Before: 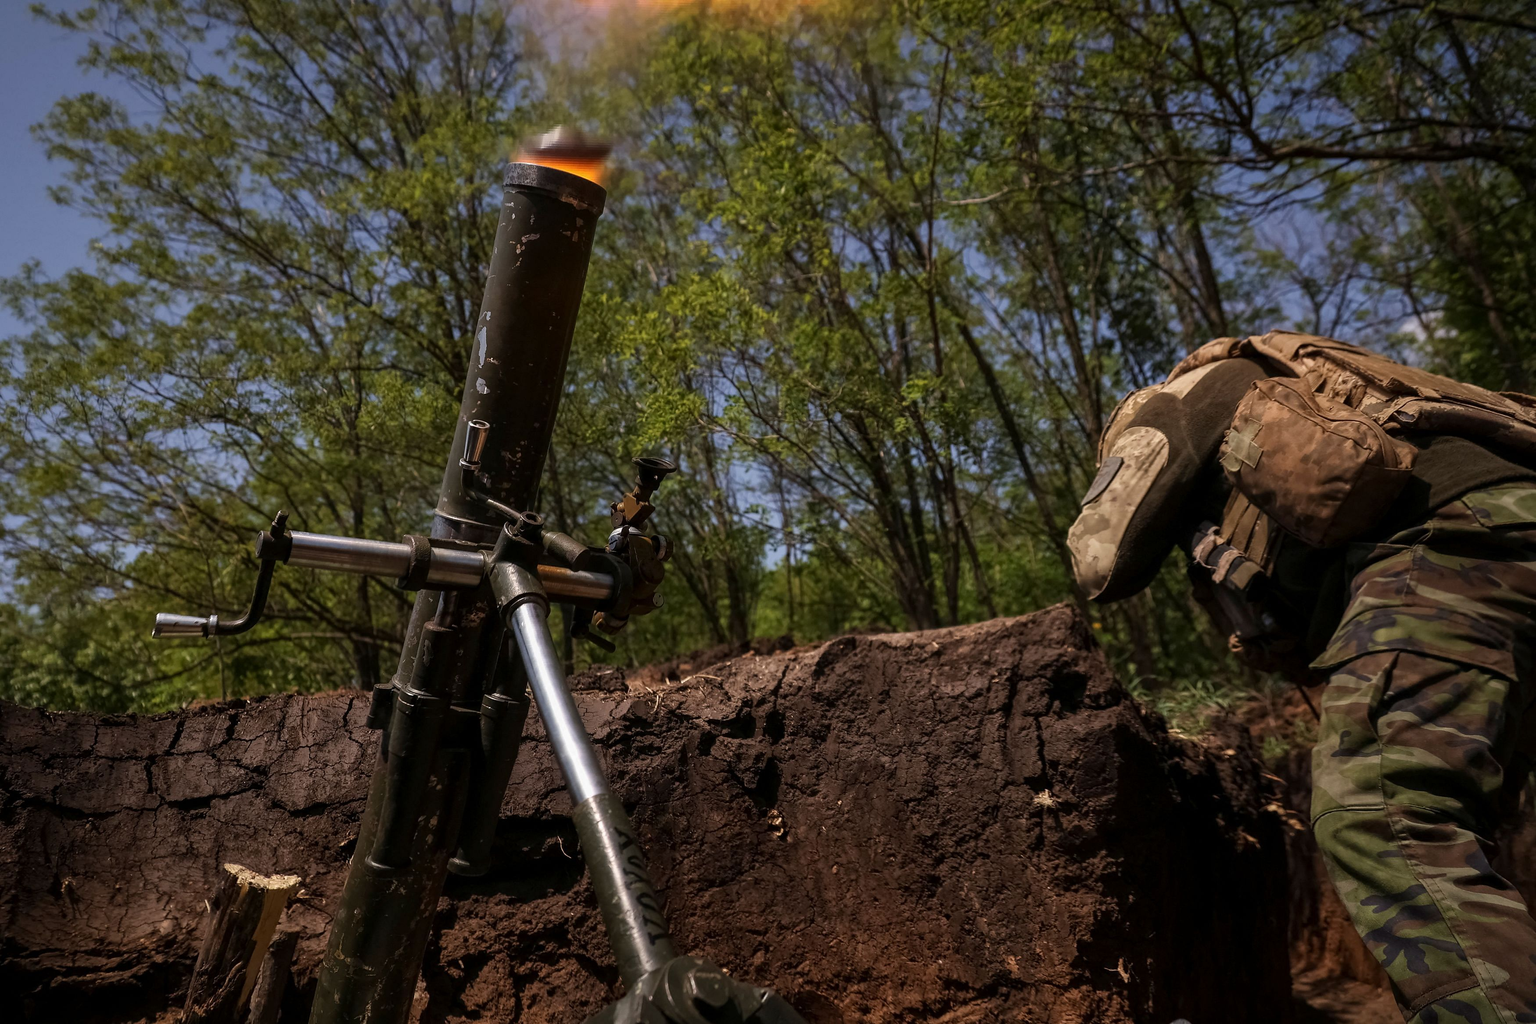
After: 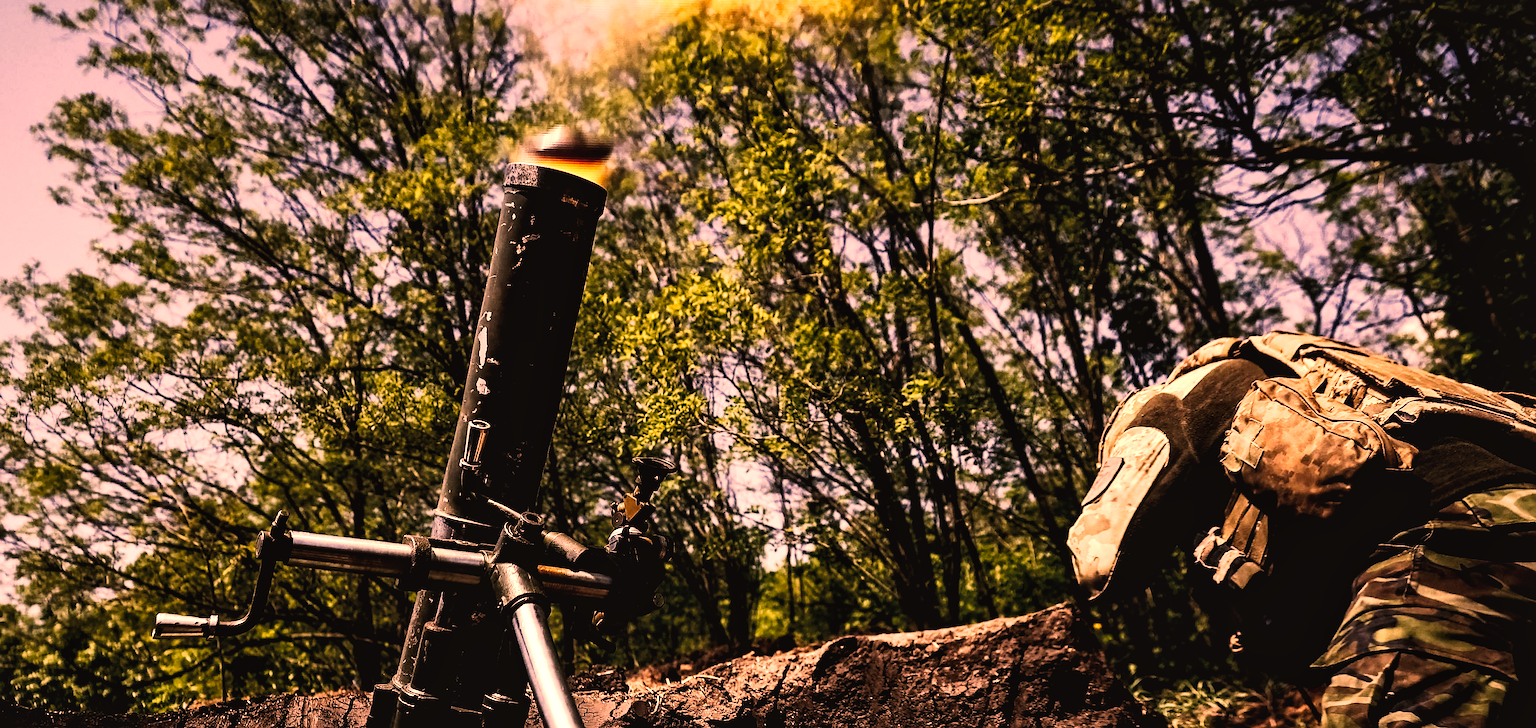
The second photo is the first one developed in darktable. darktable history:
sharpen: on, module defaults
crop: right 0%, bottom 28.83%
color correction: highlights a* 39.37, highlights b* 39.81, saturation 0.692
local contrast: mode bilateral grid, contrast 20, coarseness 49, detail 119%, midtone range 0.2
tone curve: curves: ch0 [(0, 0.036) (0.037, 0.042) (0.167, 0.143) (0.433, 0.502) (0.531, 0.637) (0.696, 0.825) (0.856, 0.92) (1, 0.98)]; ch1 [(0, 0) (0.424, 0.383) (0.482, 0.459) (0.501, 0.5) (0.522, 0.526) (0.559, 0.563) (0.604, 0.646) (0.715, 0.729) (1, 1)]; ch2 [(0, 0) (0.369, 0.388) (0.45, 0.48) (0.499, 0.502) (0.504, 0.504) (0.512, 0.526) (0.581, 0.595) (0.708, 0.786) (1, 1)], preserve colors none
tone equalizer: -8 EV -1.05 EV, -7 EV -1.03 EV, -6 EV -0.861 EV, -5 EV -0.601 EV, -3 EV 0.593 EV, -2 EV 0.838 EV, -1 EV 0.997 EV, +0 EV 1.08 EV, edges refinement/feathering 500, mask exposure compensation -1.57 EV, preserve details no
exposure: black level correction 0.012, exposure 0.704 EV, compensate highlight preservation false
